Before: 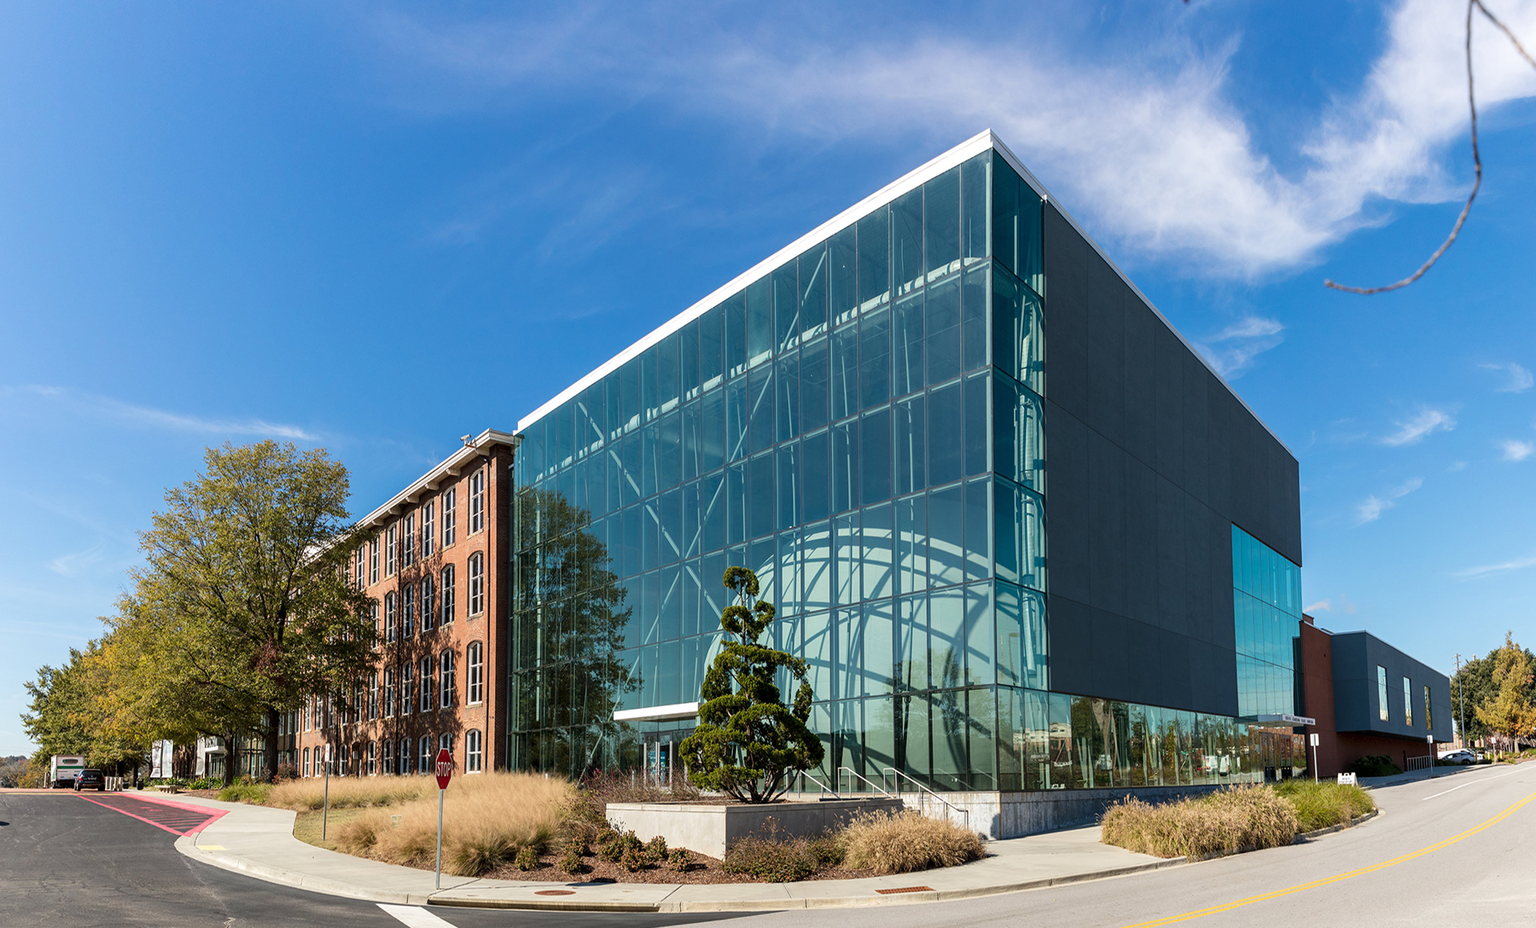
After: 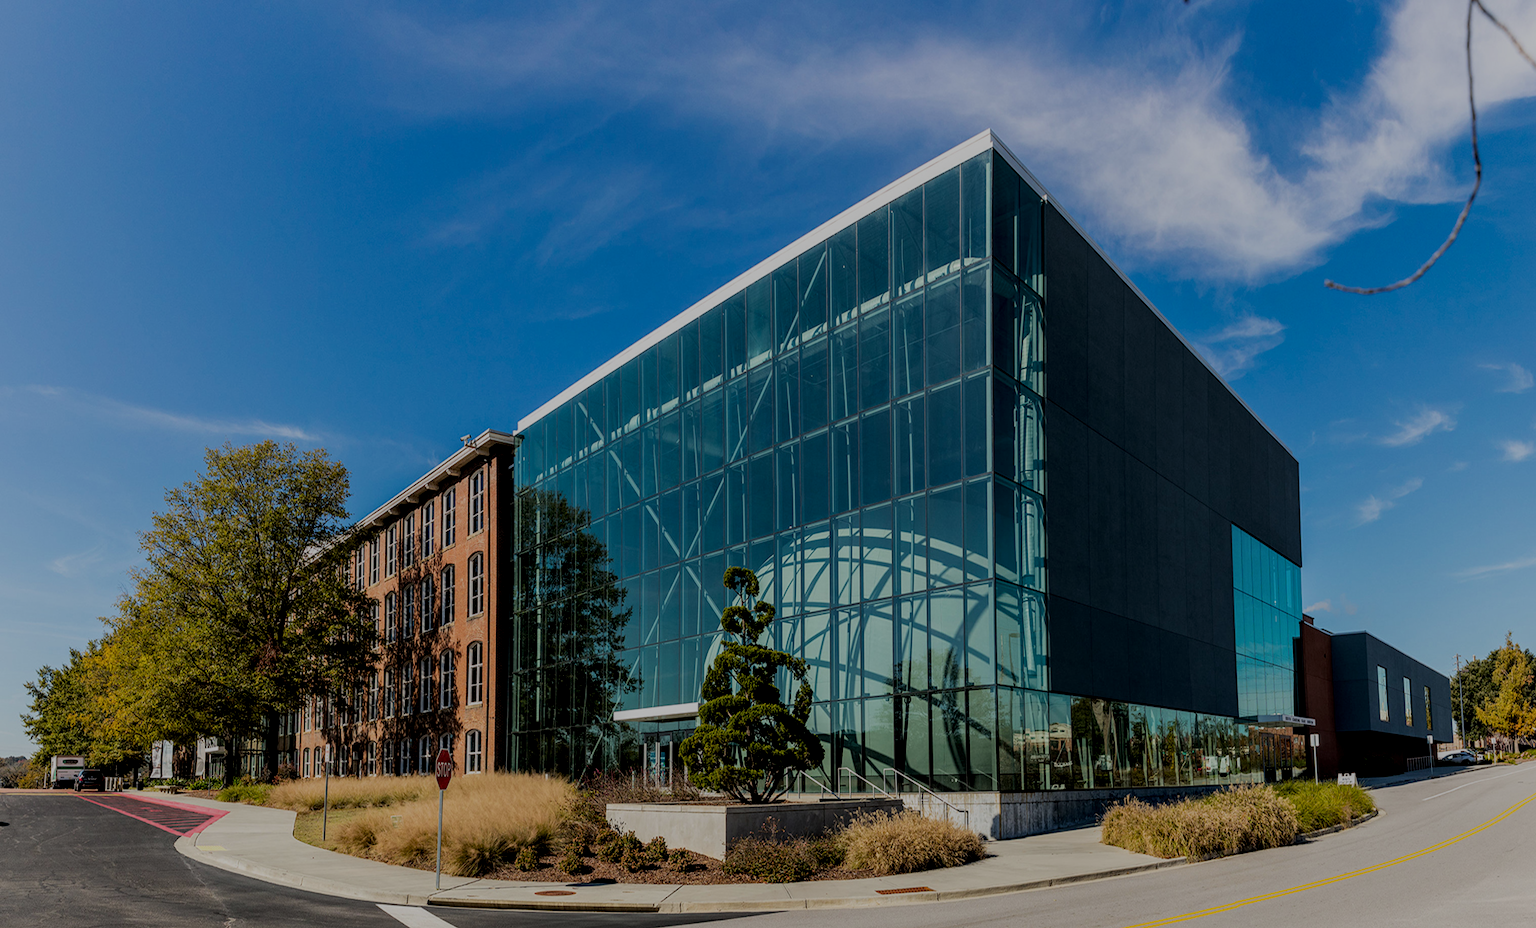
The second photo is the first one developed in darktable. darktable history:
exposure: exposure -1 EV, compensate highlight preservation false
local contrast: on, module defaults
filmic rgb: black relative exposure -7.65 EV, white relative exposure 4.56 EV, hardness 3.61
color balance: output saturation 120%
